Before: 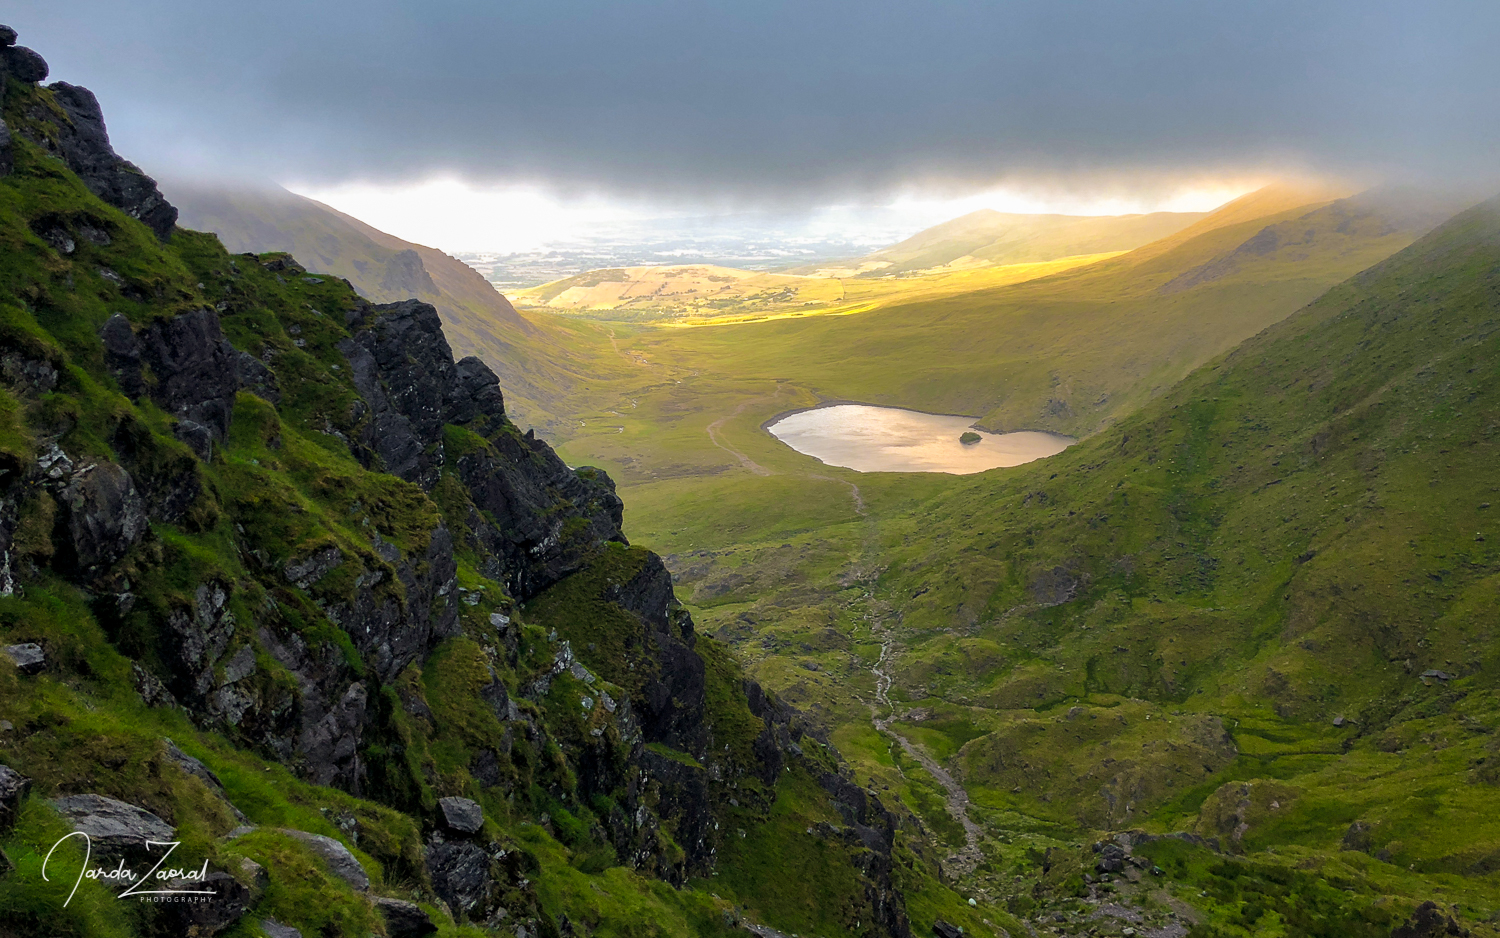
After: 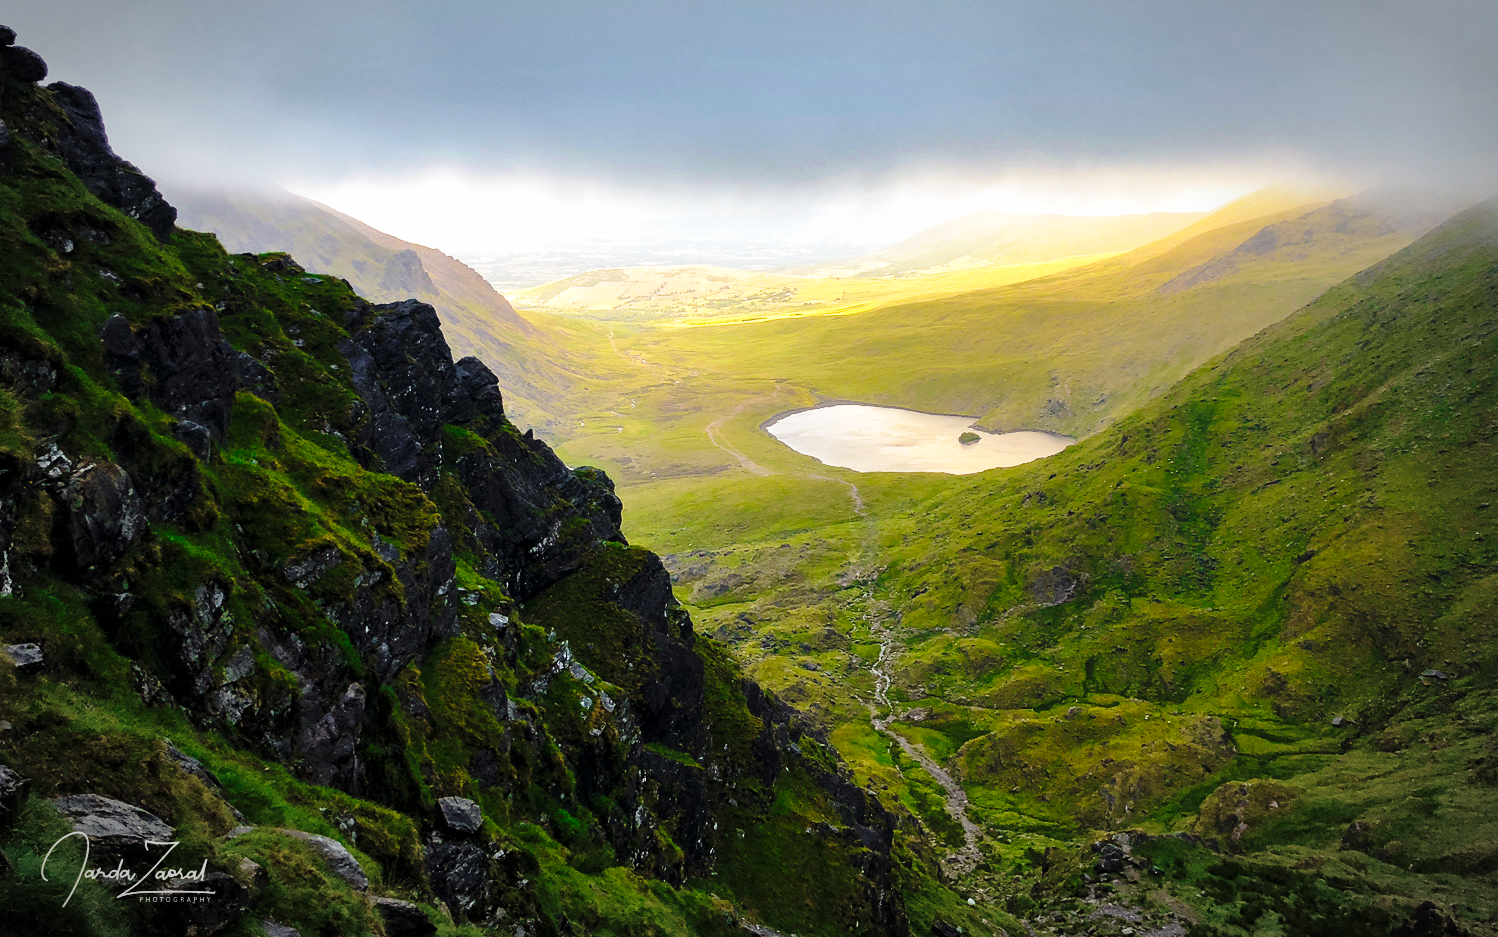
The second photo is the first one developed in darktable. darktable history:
crop and rotate: left 0.126%
vignetting: automatic ratio true
base curve: curves: ch0 [(0, 0) (0.04, 0.03) (0.133, 0.232) (0.448, 0.748) (0.843, 0.968) (1, 1)], preserve colors none
